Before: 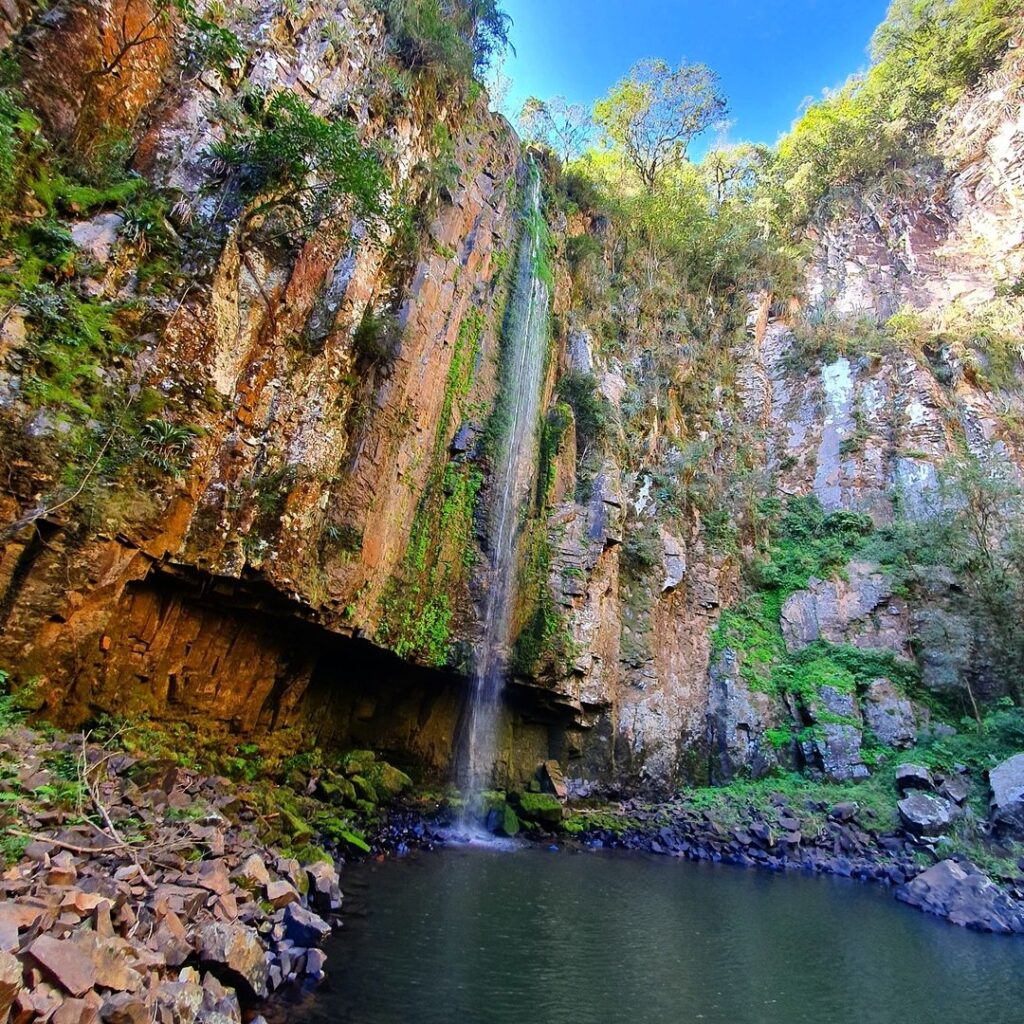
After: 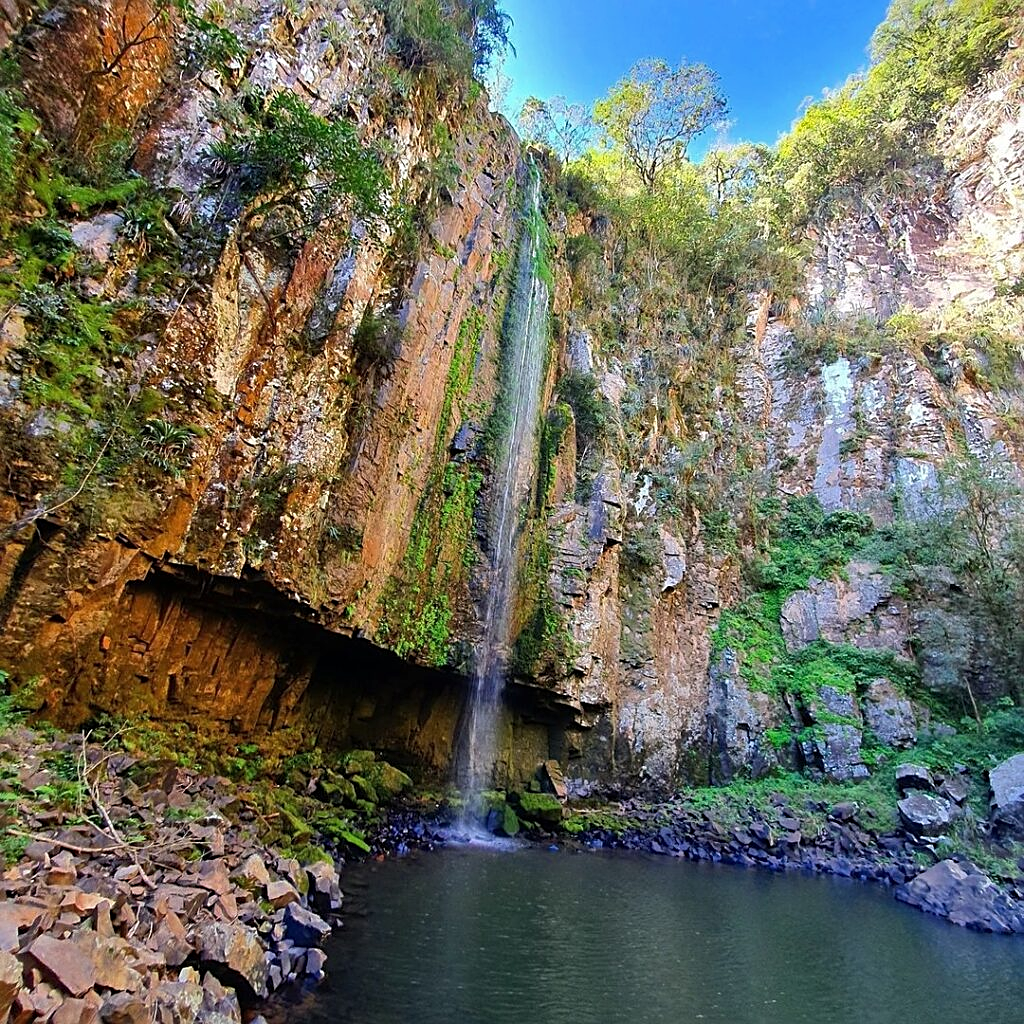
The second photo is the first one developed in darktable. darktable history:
shadows and highlights: shadows 25, highlights -25
sharpen: on, module defaults
color correction: saturation 0.99
